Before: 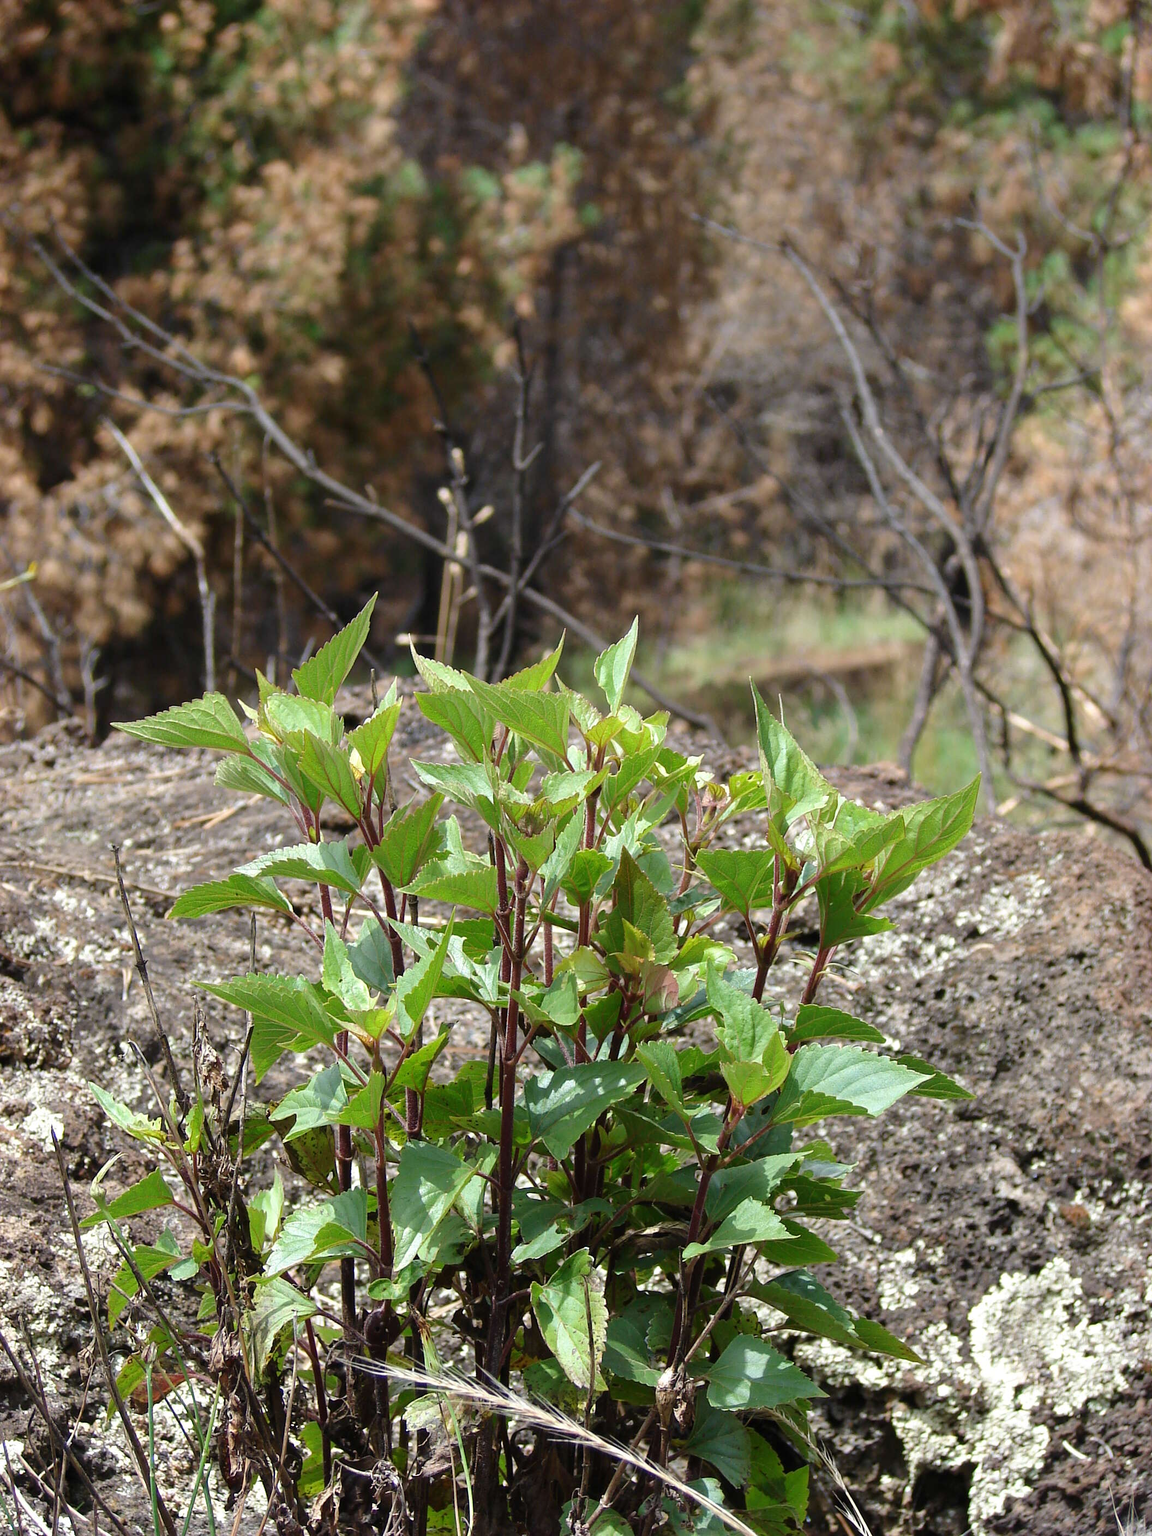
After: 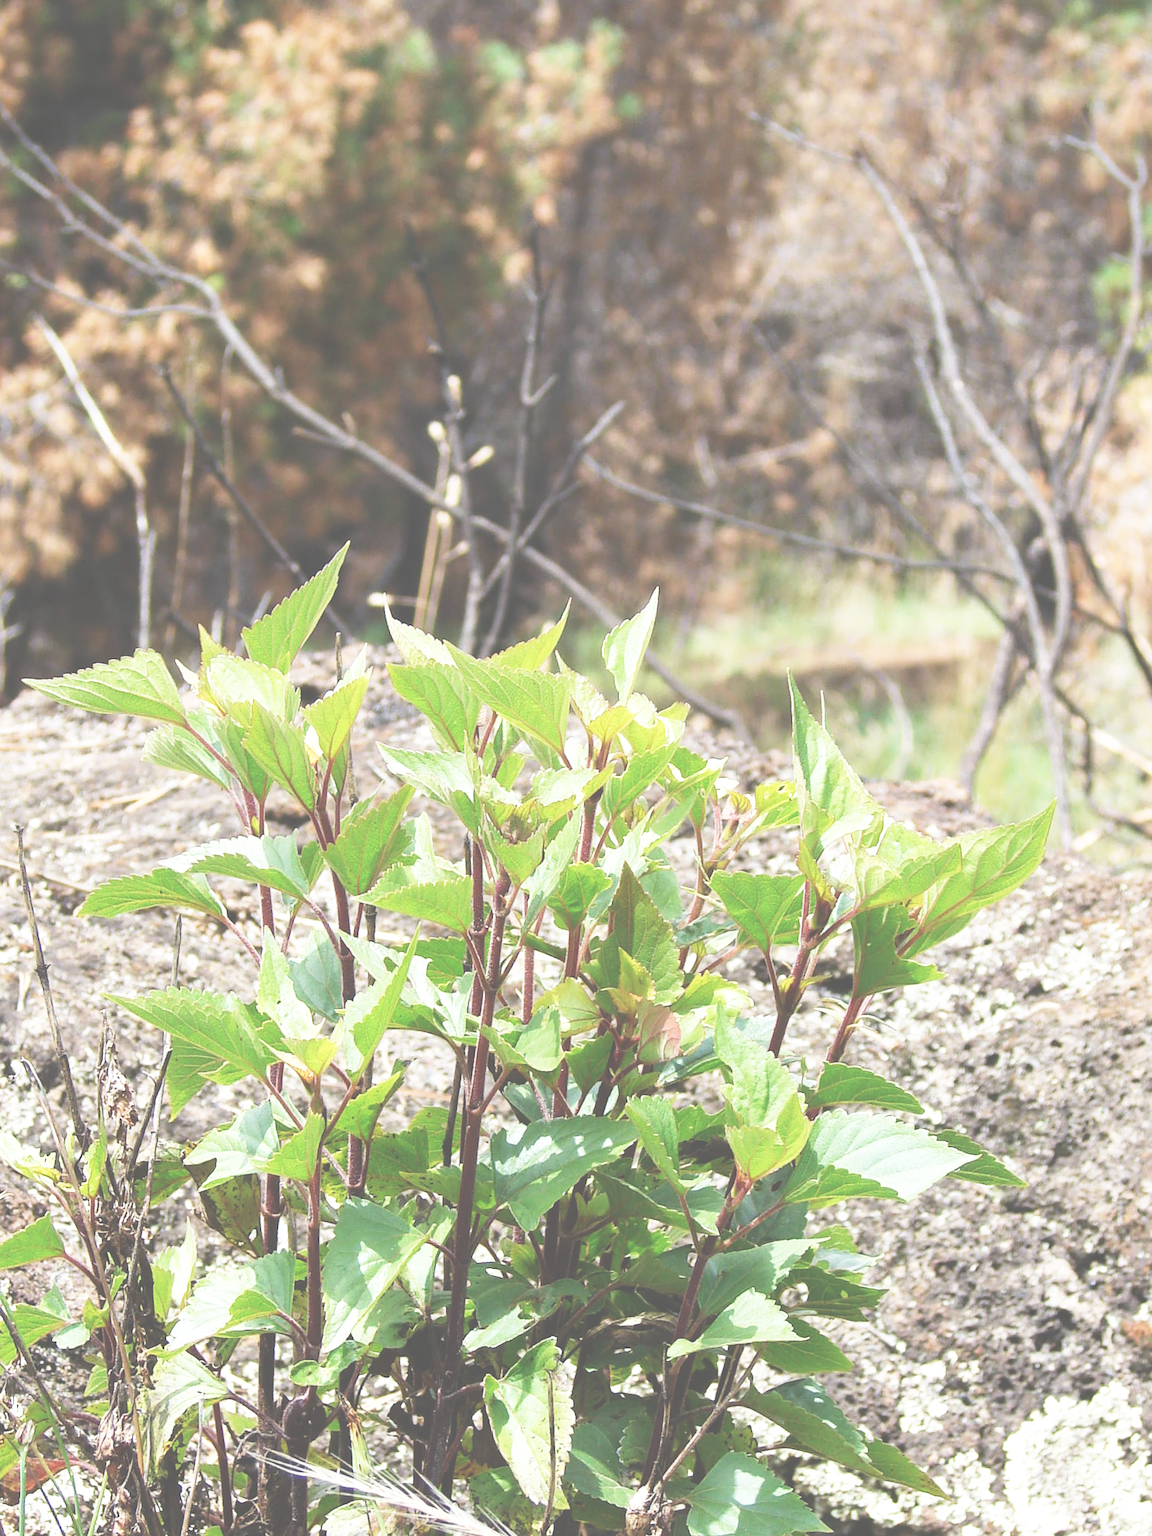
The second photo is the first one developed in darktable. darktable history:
crop and rotate: angle -3.31°, left 5.168%, top 5.199%, right 4.728%, bottom 4.732%
exposure: black level correction -0.064, exposure -0.049 EV, compensate highlight preservation false
base curve: curves: ch0 [(0, 0) (0.026, 0.03) (0.109, 0.232) (0.351, 0.748) (0.669, 0.968) (1, 1)], preserve colors none
